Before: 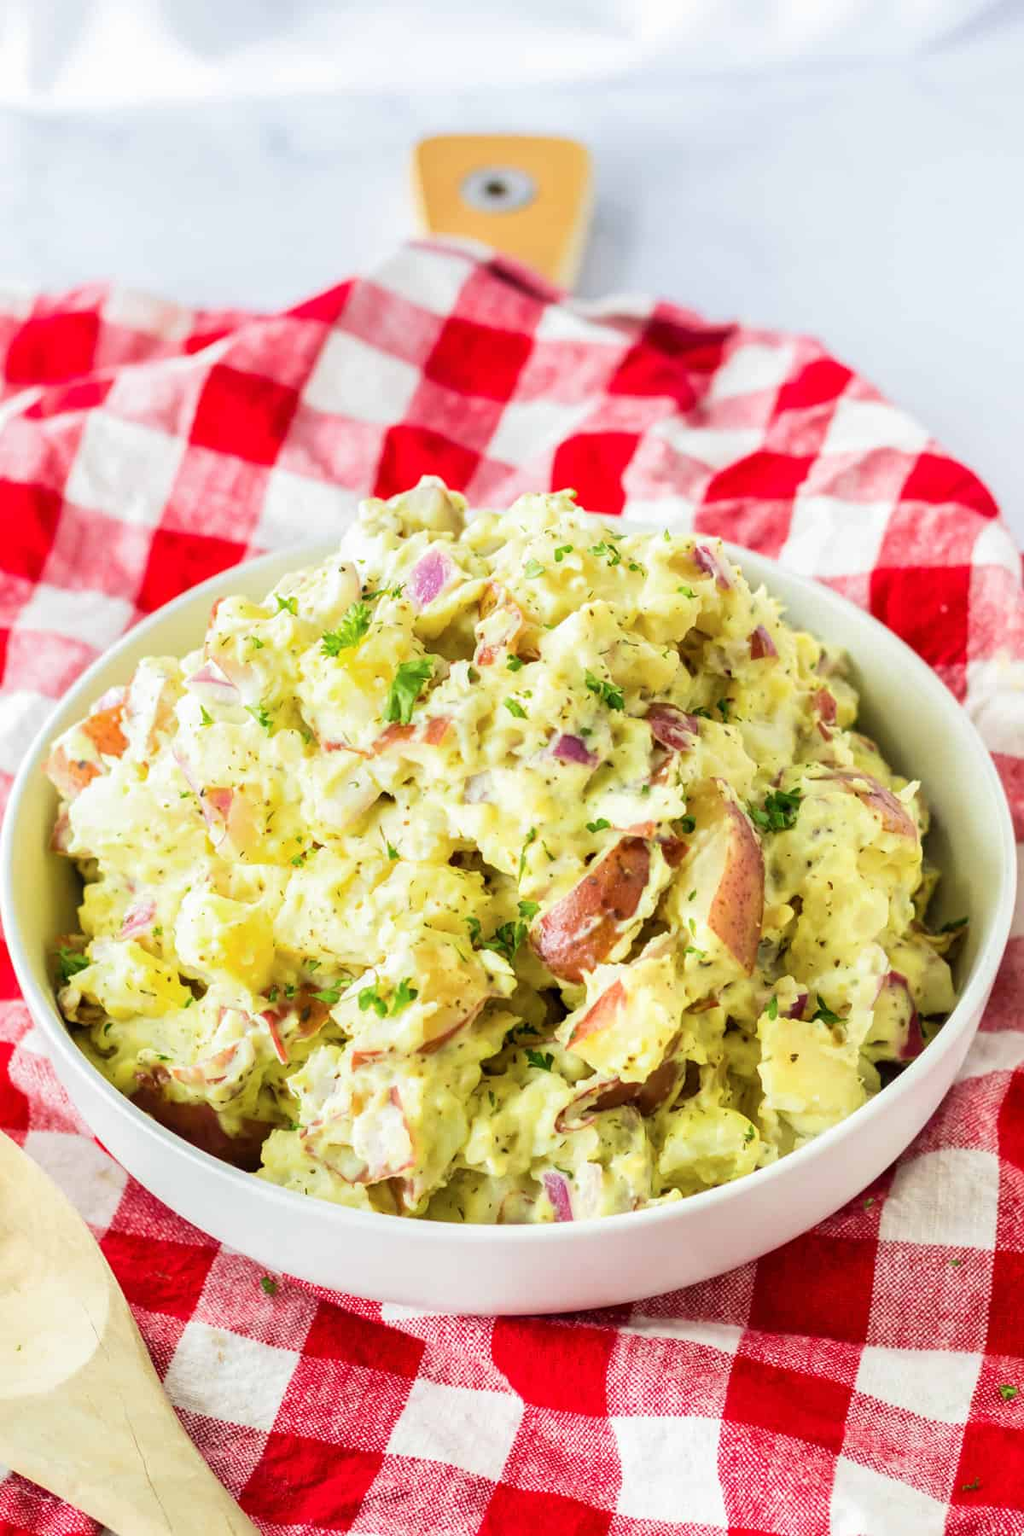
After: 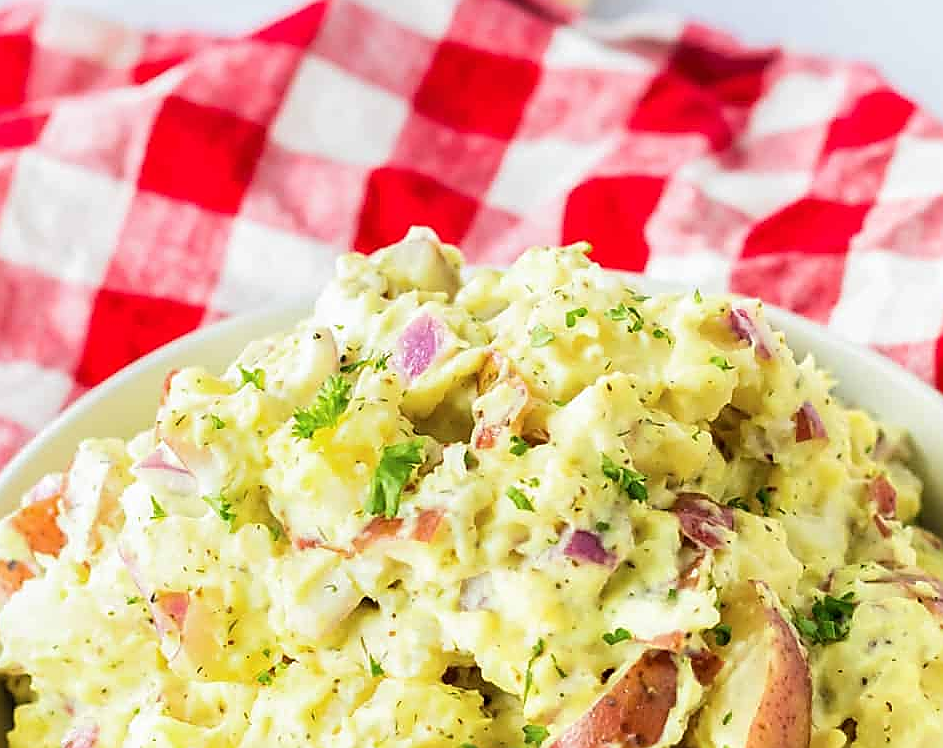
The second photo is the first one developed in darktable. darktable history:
sharpen: radius 1.4, amount 1.25, threshold 0.7
crop: left 7.036%, top 18.398%, right 14.379%, bottom 40.043%
